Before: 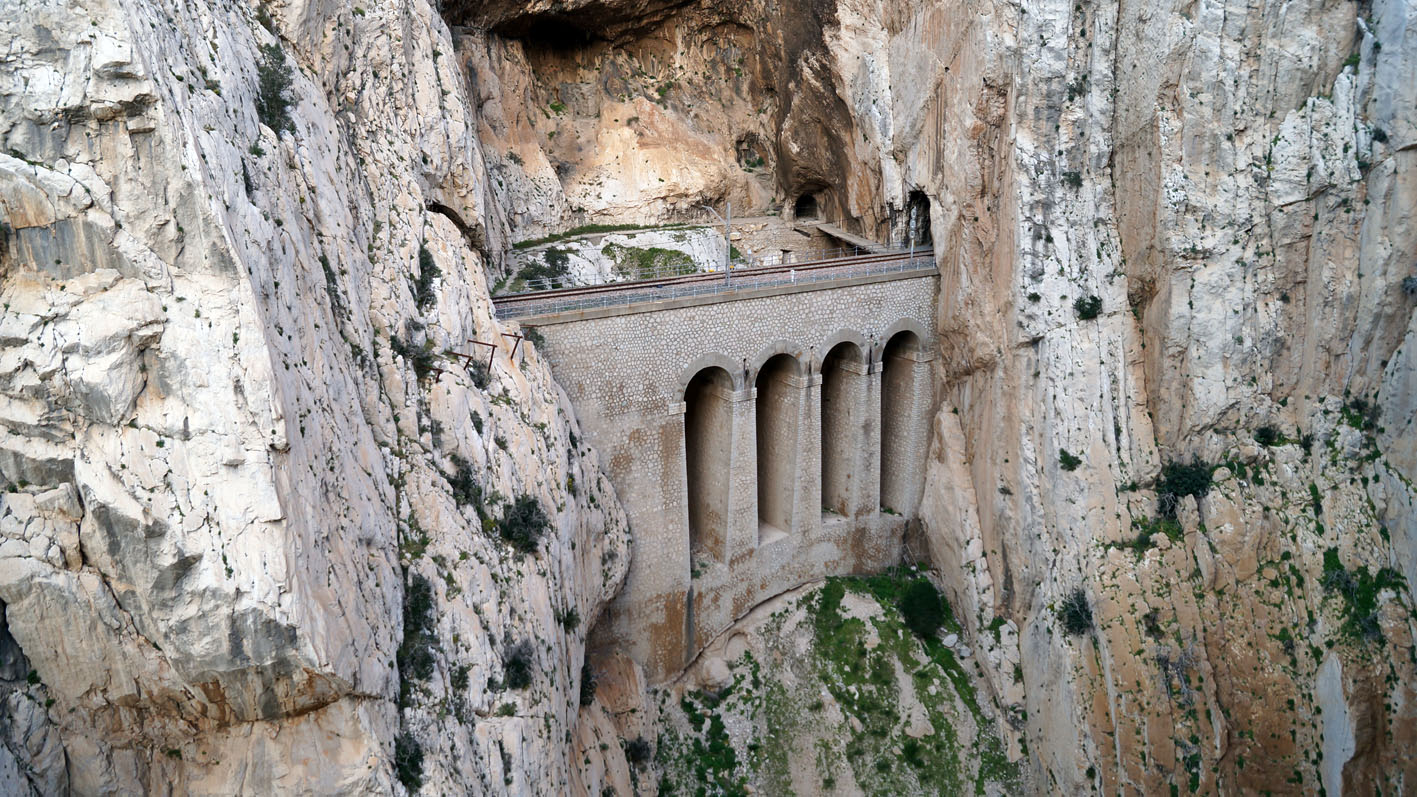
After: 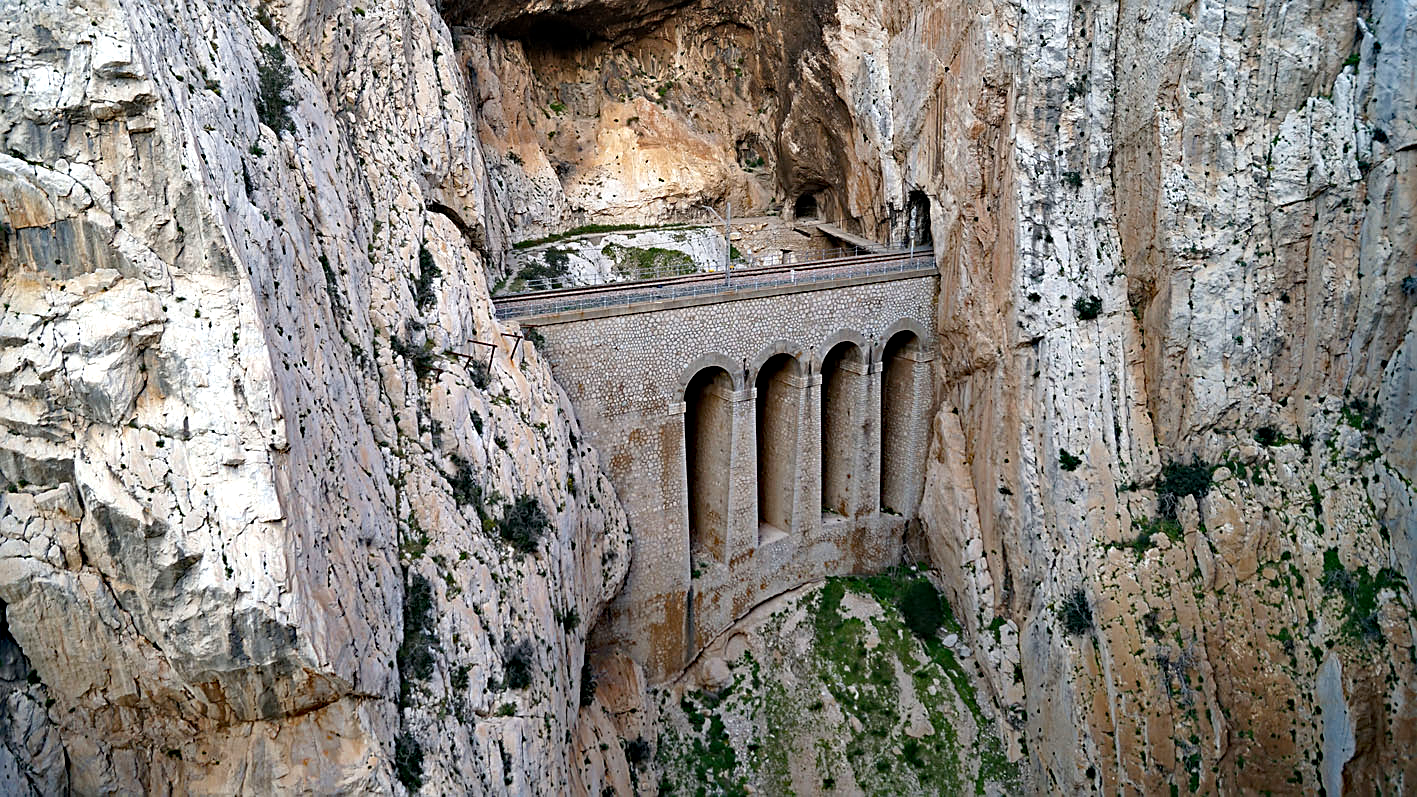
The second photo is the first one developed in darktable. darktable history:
sharpen: on, module defaults
exposure: compensate highlight preservation false
haze removal: strength 0.521, distance 0.922, compatibility mode true, adaptive false
